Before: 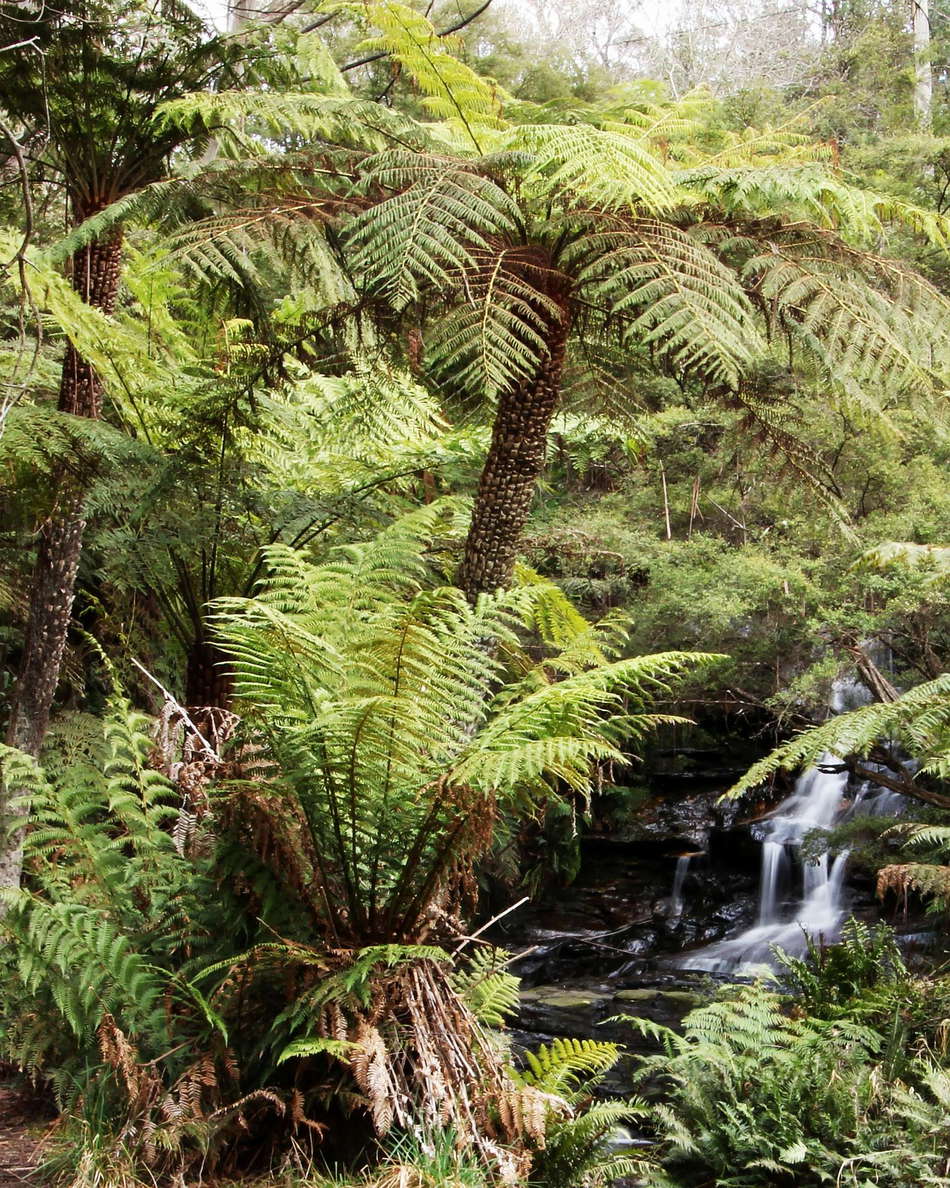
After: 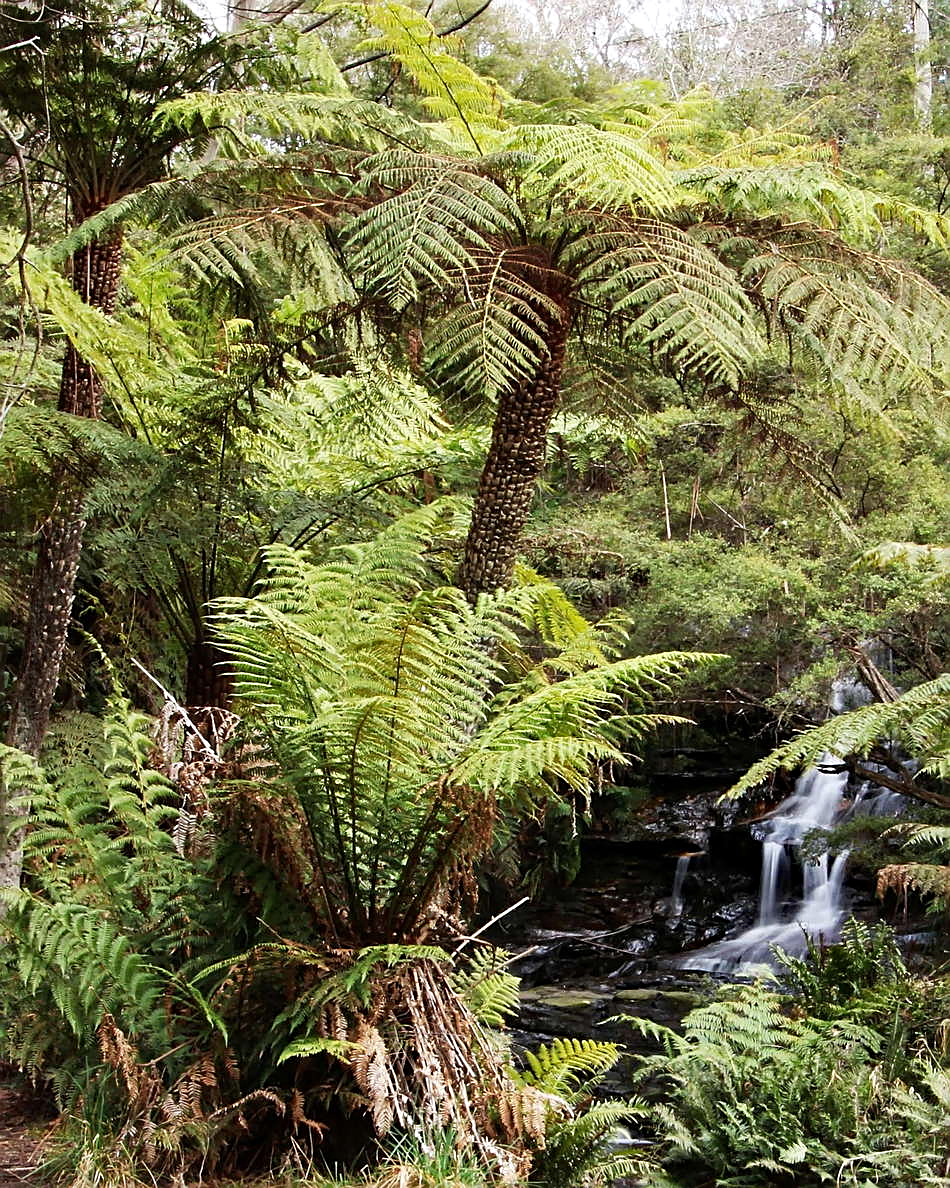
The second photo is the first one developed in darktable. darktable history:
sharpen: on, module defaults
haze removal: strength 0.261, distance 0.245, compatibility mode true, adaptive false
